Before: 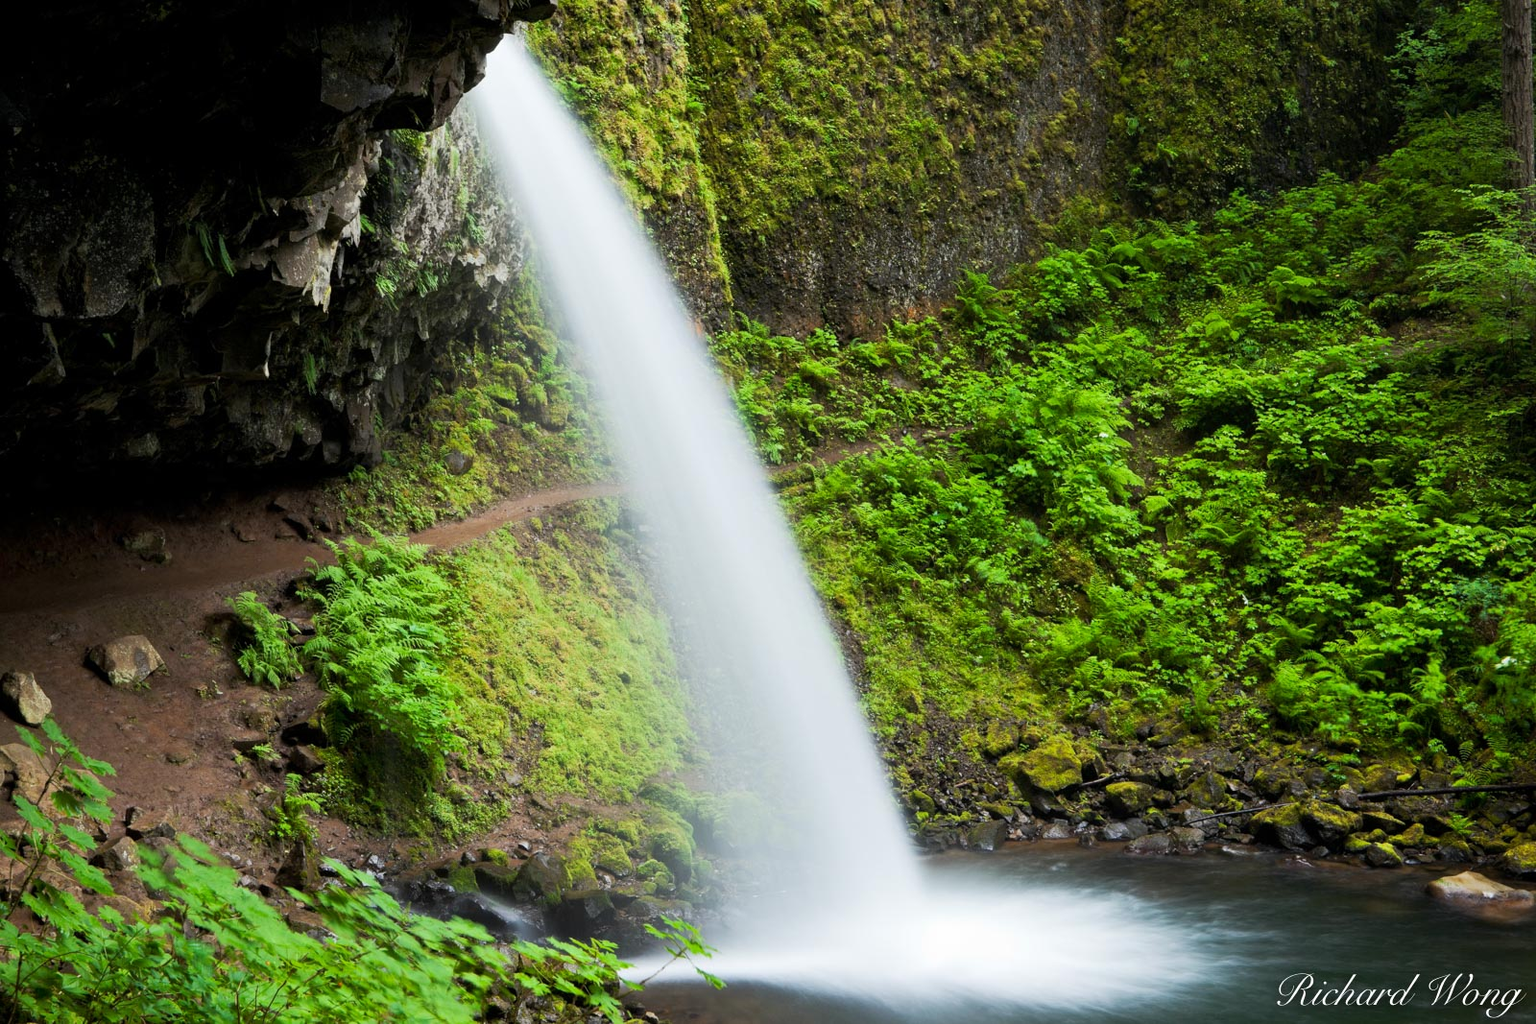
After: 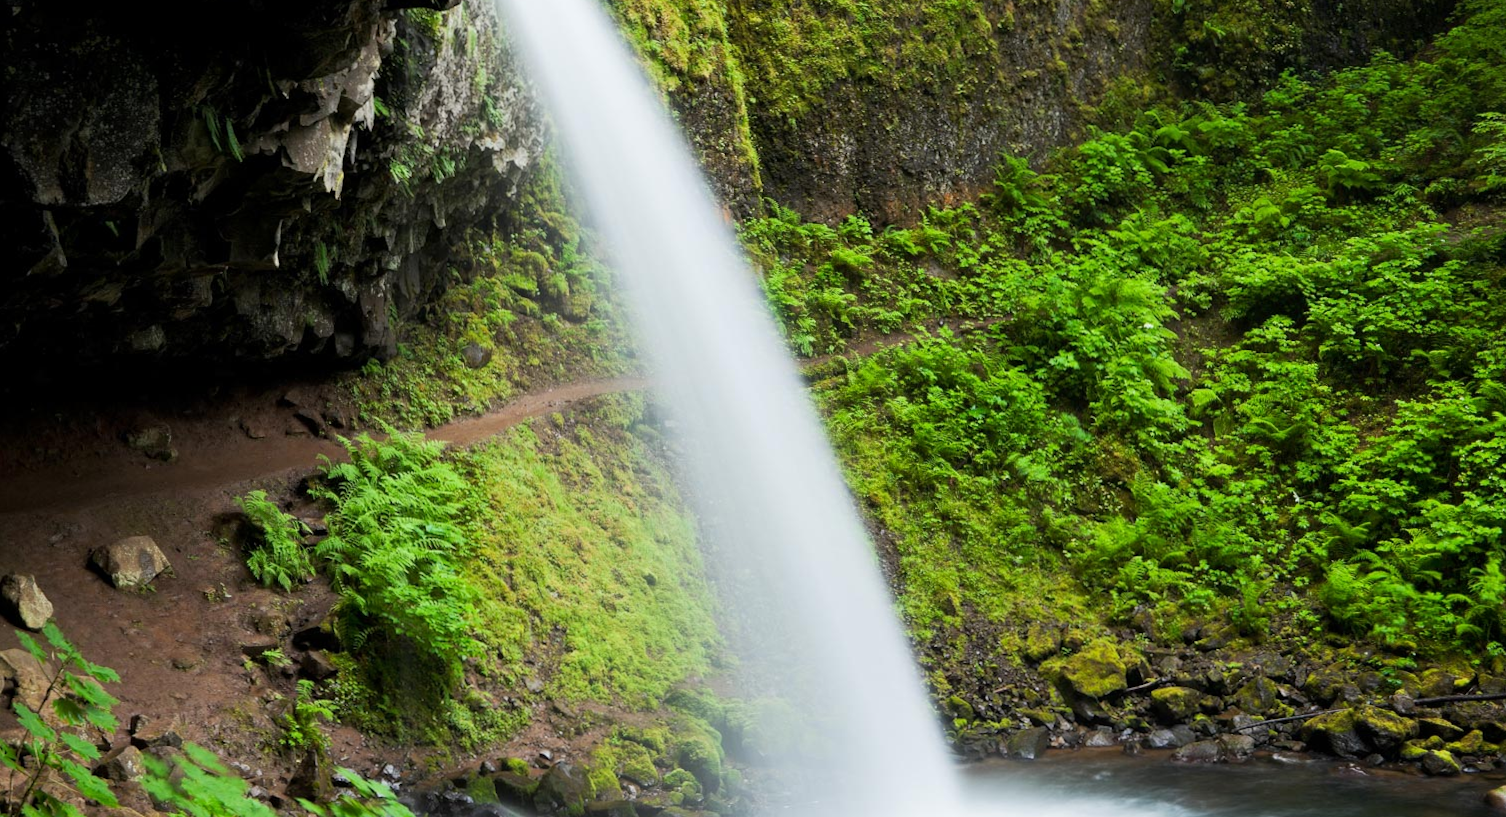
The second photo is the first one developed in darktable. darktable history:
crop and rotate: angle 0.093°, top 11.844%, right 5.61%, bottom 11.321%
